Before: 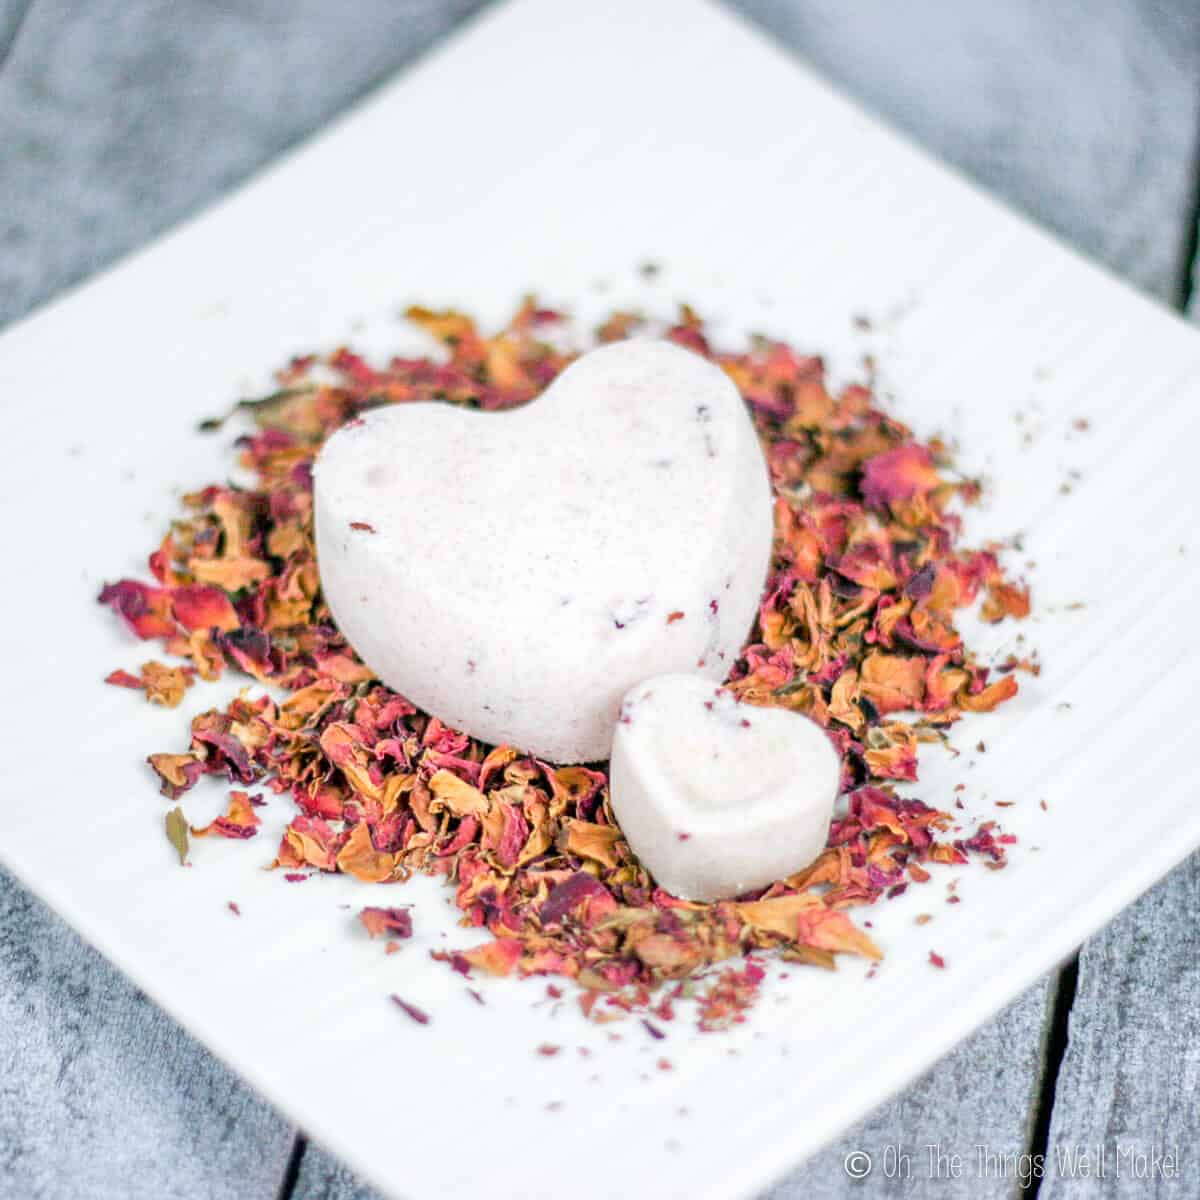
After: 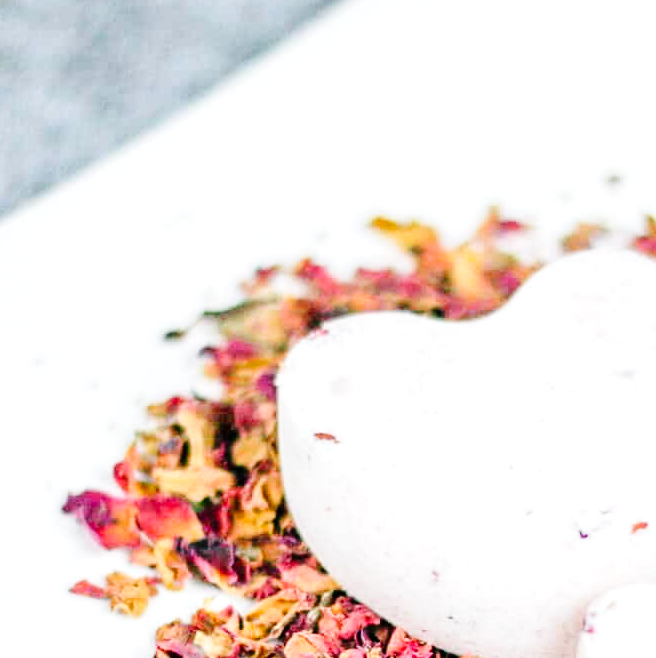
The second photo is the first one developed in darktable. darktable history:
crop and rotate: left 3.047%, top 7.509%, right 42.236%, bottom 37.598%
exposure: exposure 0.2 EV, compensate highlight preservation false
base curve: curves: ch0 [(0, 0) (0.036, 0.025) (0.121, 0.166) (0.206, 0.329) (0.605, 0.79) (1, 1)], preserve colors none
